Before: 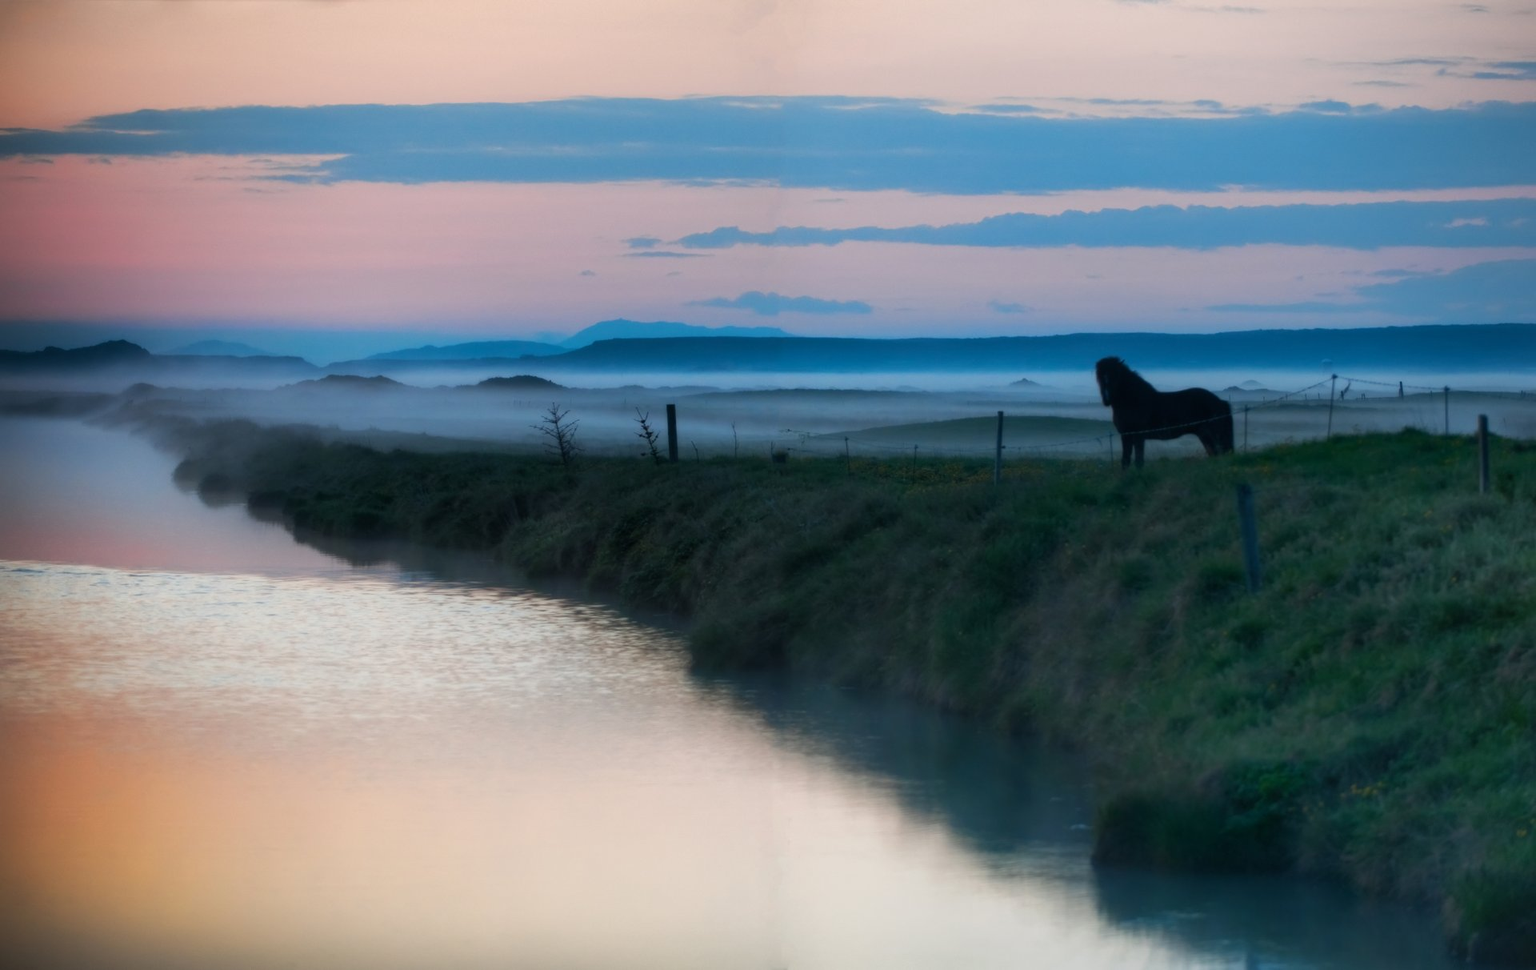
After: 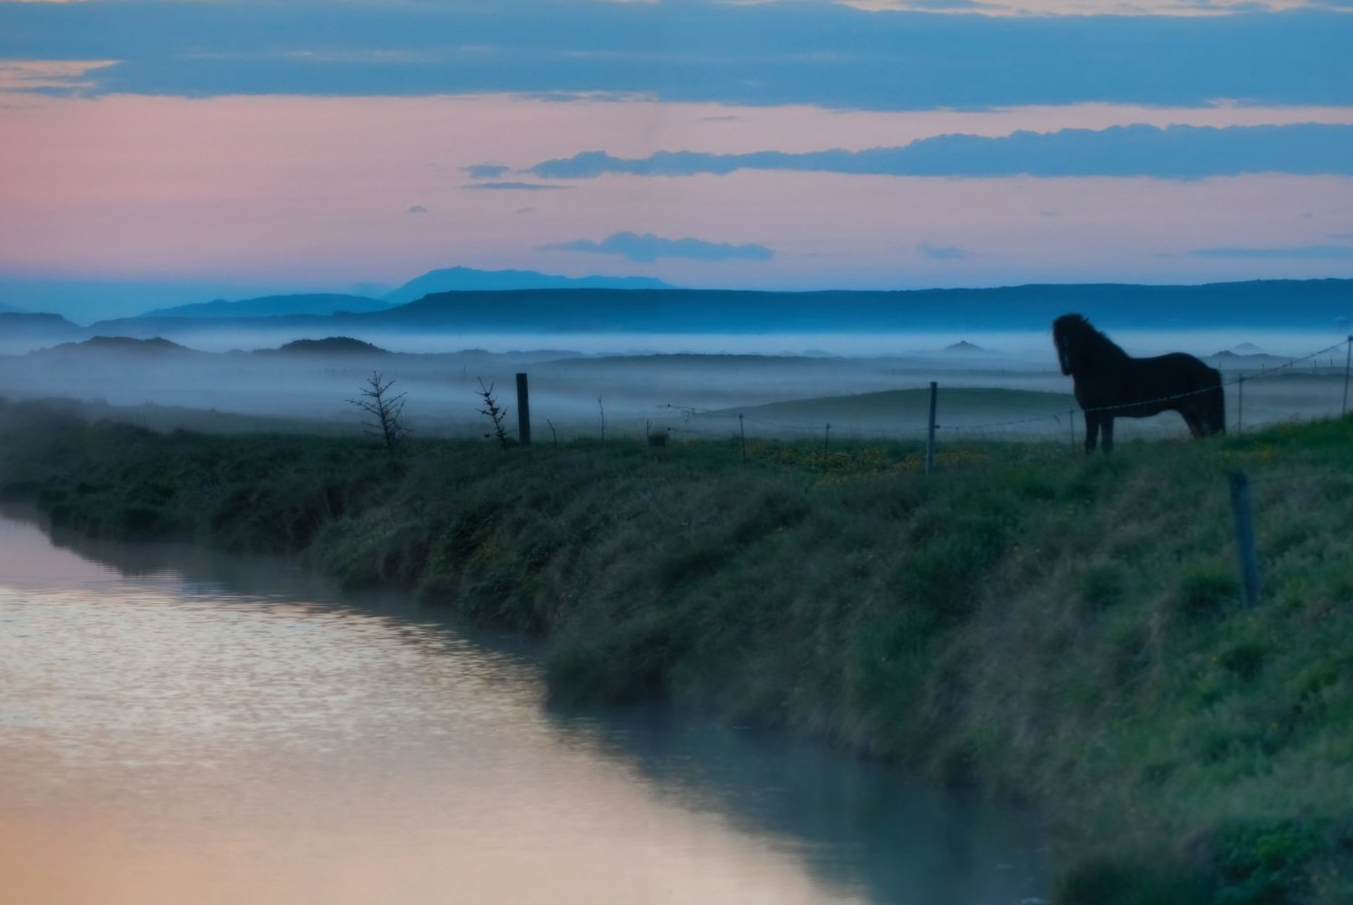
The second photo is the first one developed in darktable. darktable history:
crop and rotate: left 16.548%, top 10.911%, right 12.958%, bottom 14.4%
shadows and highlights: shadows 39.9, highlights -59.72
